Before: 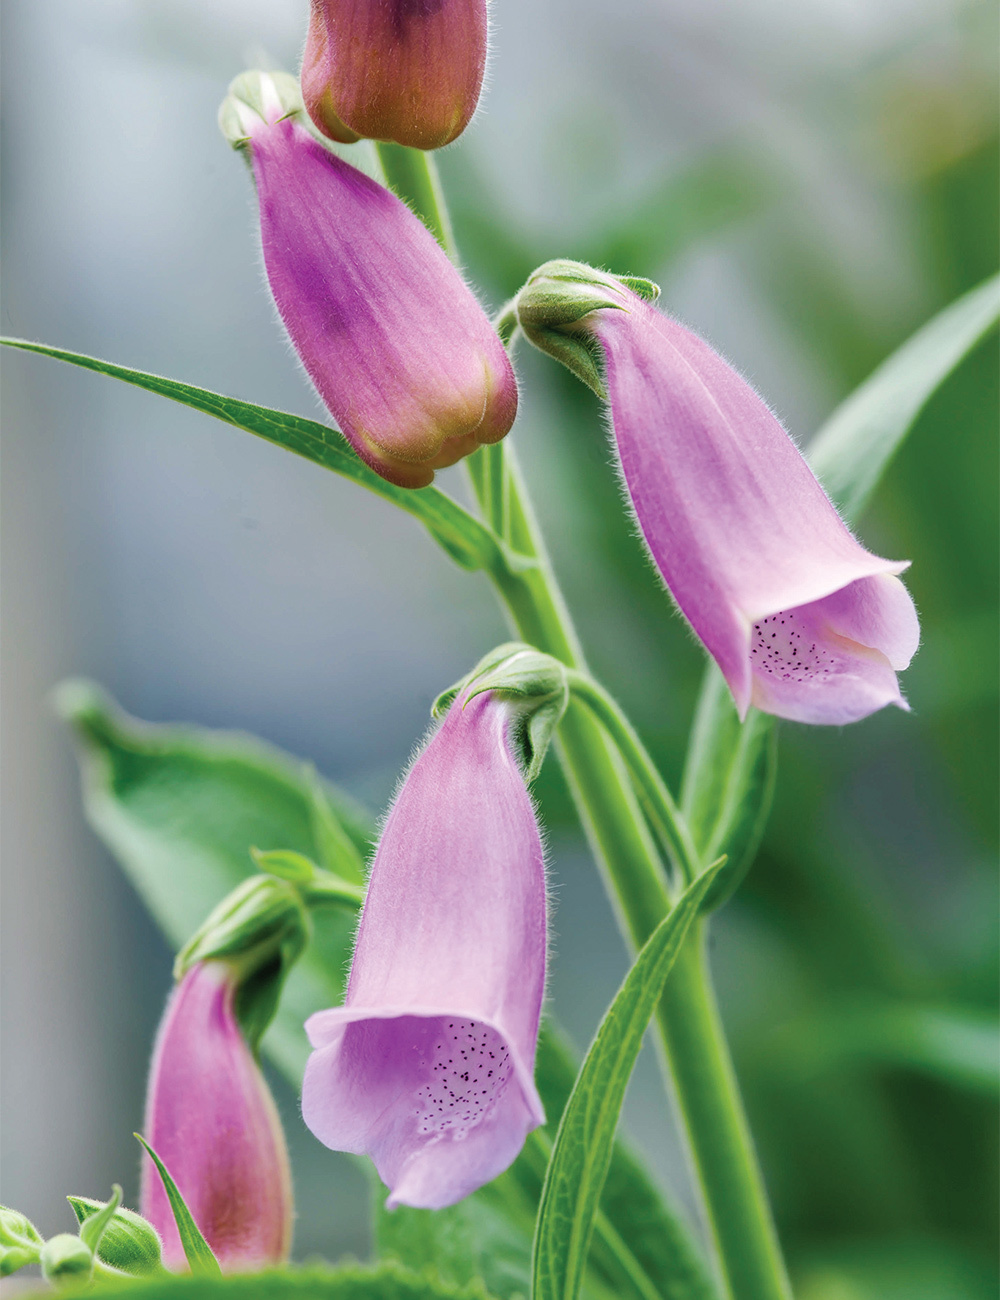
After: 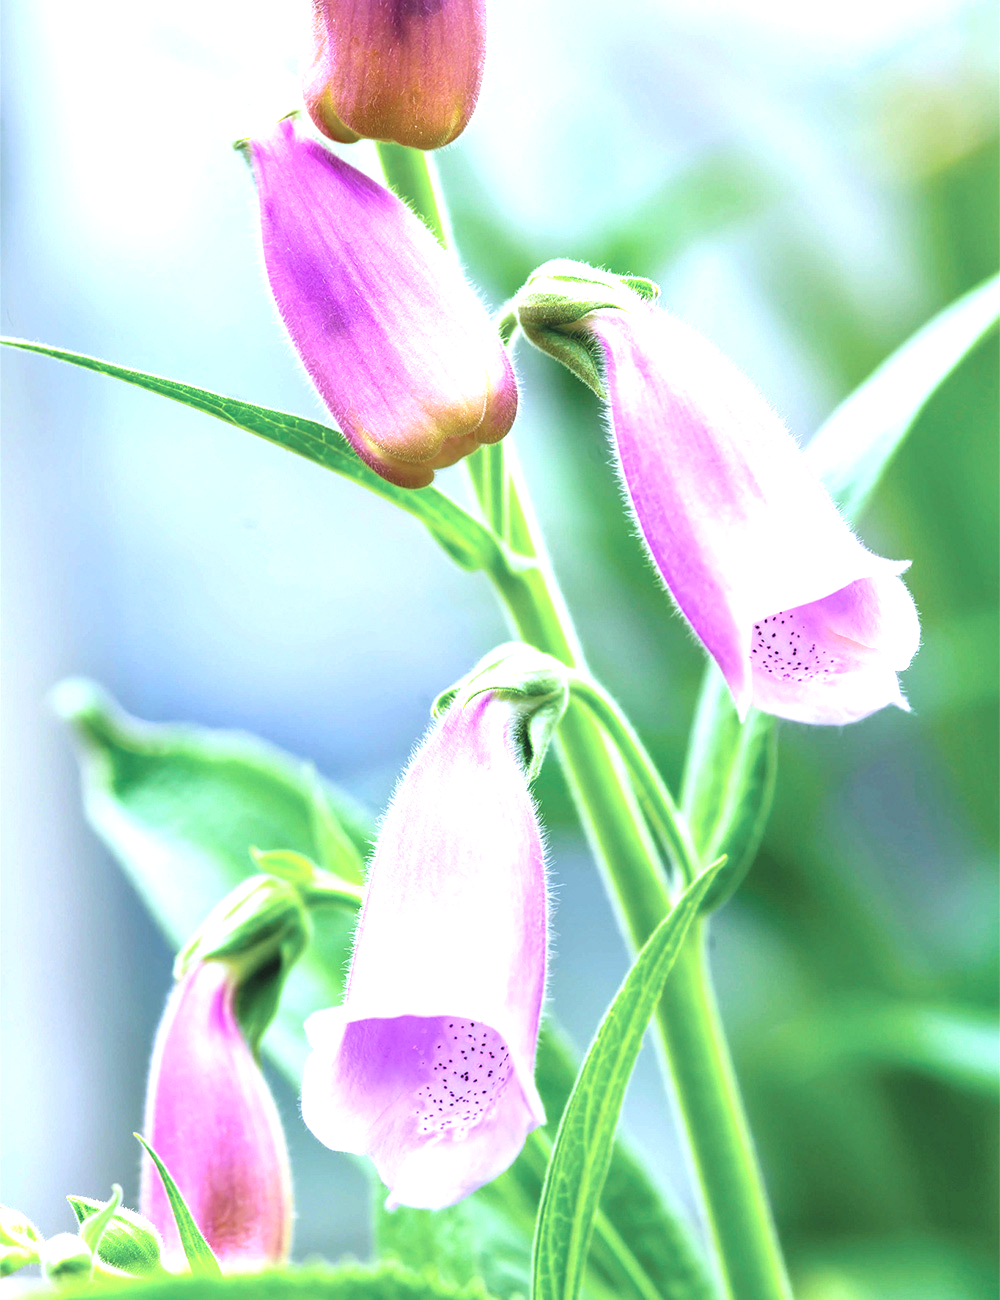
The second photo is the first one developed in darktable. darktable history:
exposure: black level correction 0, exposure 1.379 EV, compensate exposure bias true, compensate highlight preservation false
white balance: red 0.931, blue 1.11
